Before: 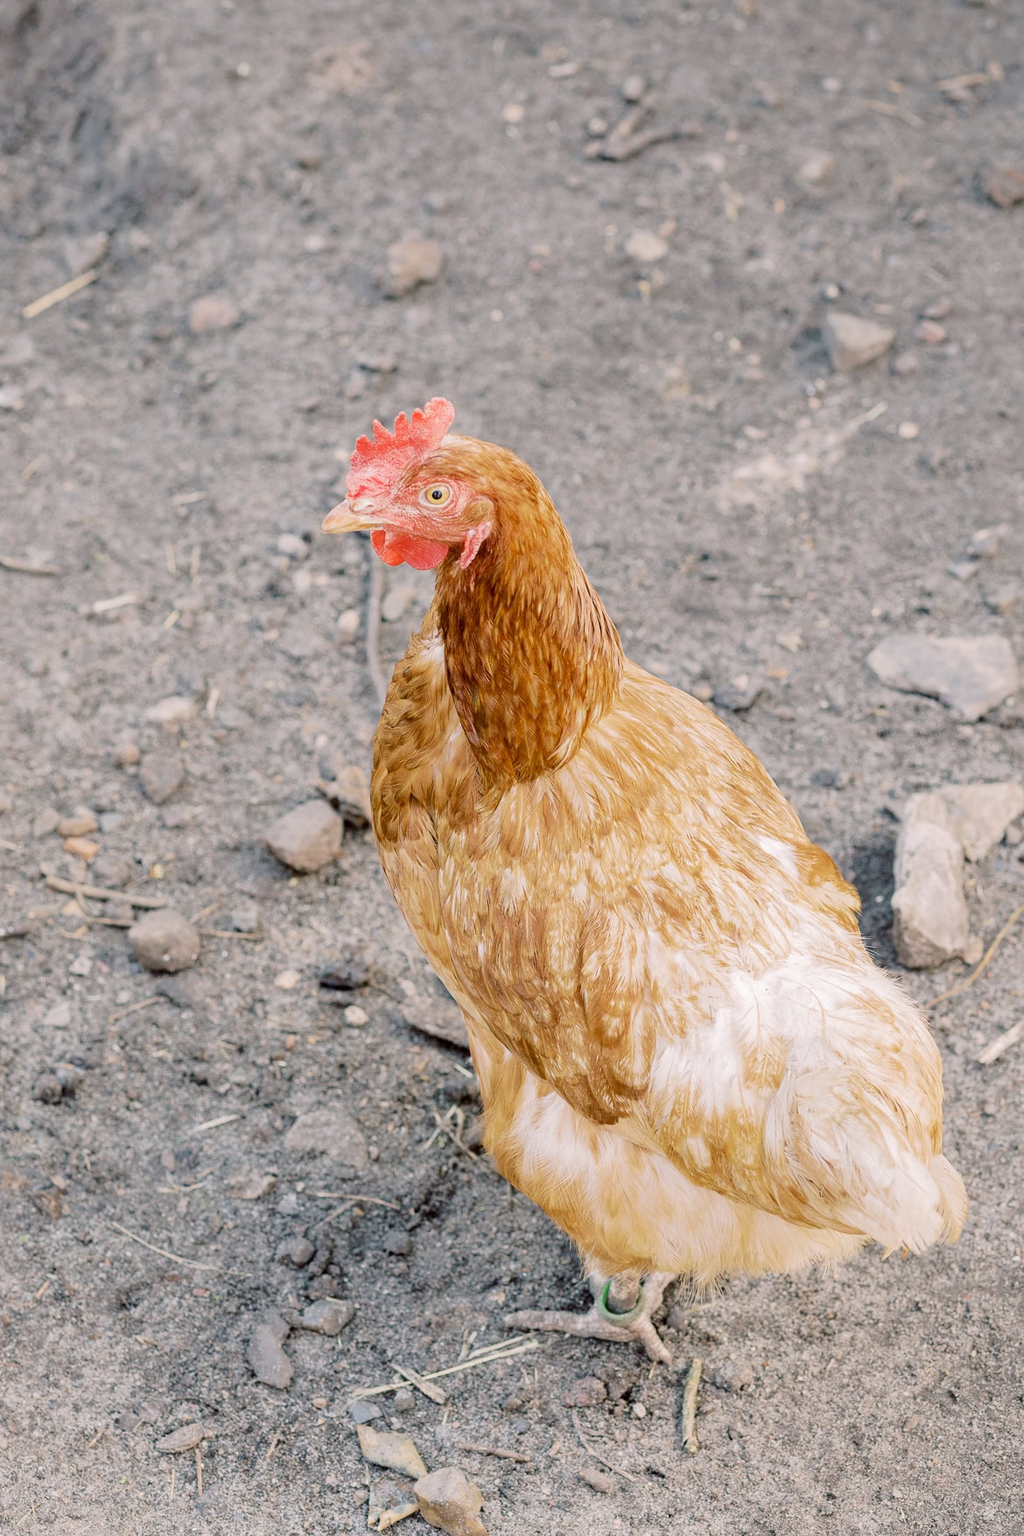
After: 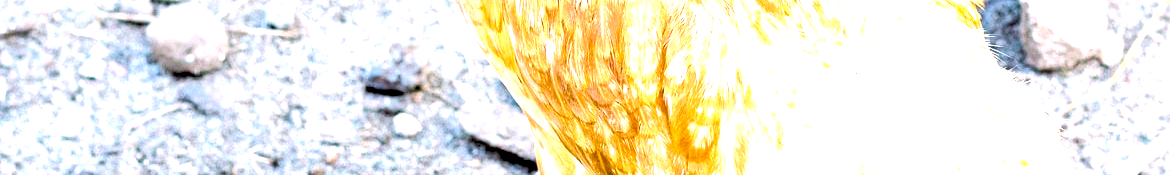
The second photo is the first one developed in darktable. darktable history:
color calibration: x 0.37, y 0.382, temperature 4313.32 K
exposure: black level correction 0, exposure 1.379 EV, compensate exposure bias true, compensate highlight preservation false
crop and rotate: top 59.084%, bottom 30.916%
color balance rgb: linear chroma grading › global chroma 15%, perceptual saturation grading › global saturation 30%
rgb levels: levels [[0.034, 0.472, 0.904], [0, 0.5, 1], [0, 0.5, 1]]
